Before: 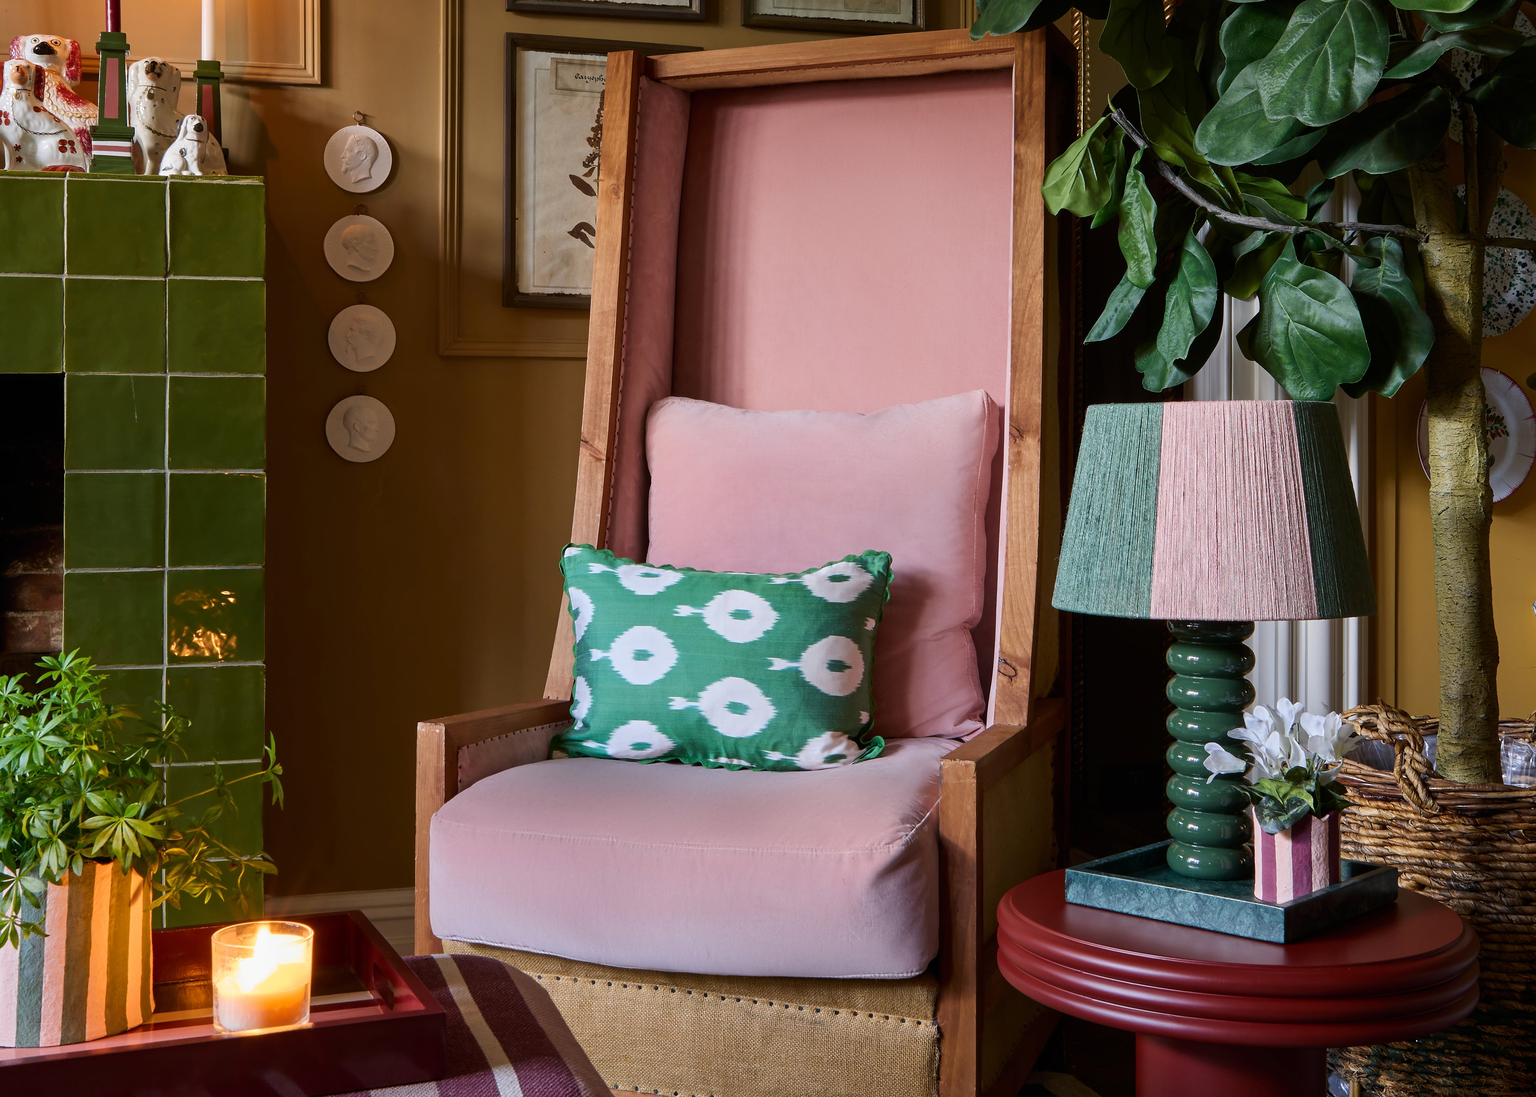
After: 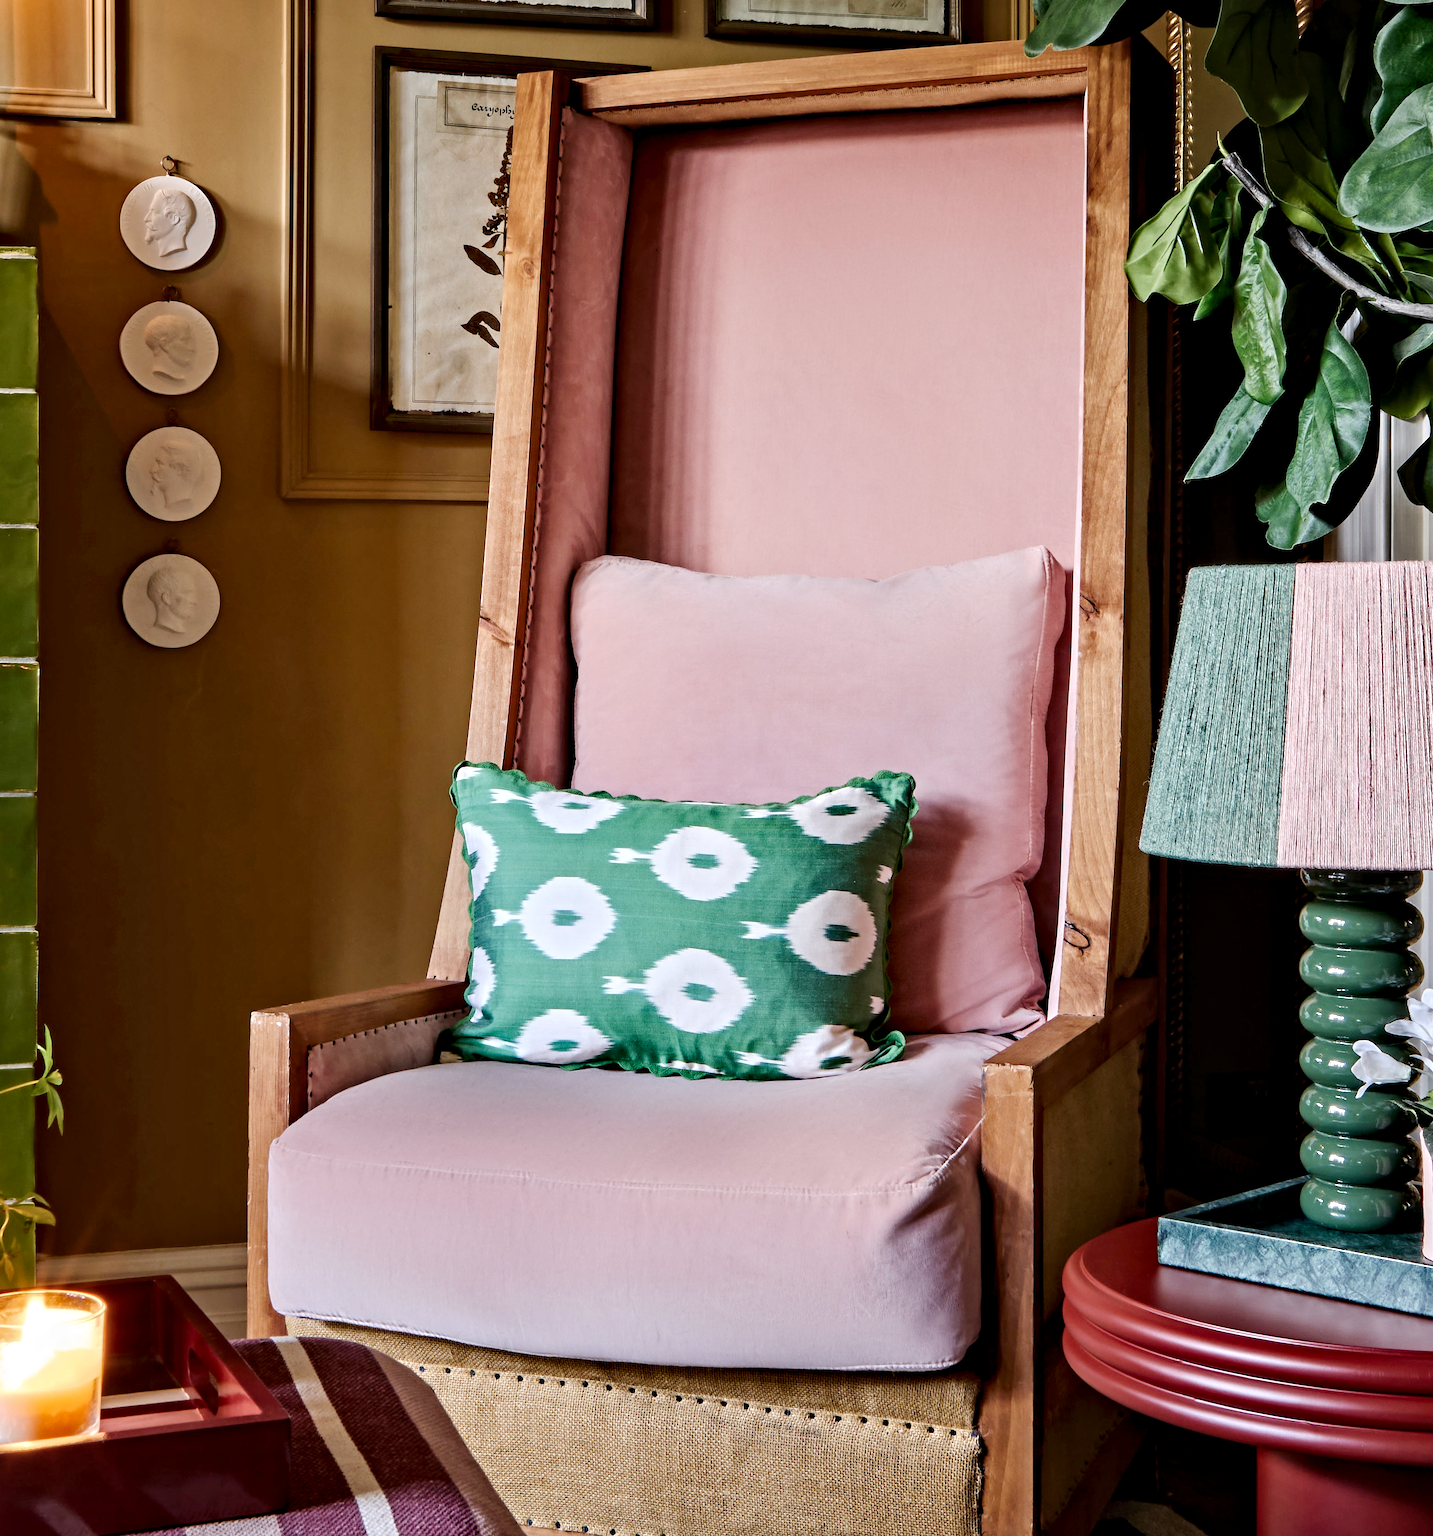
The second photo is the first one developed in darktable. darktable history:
crop and rotate: left 15.546%, right 17.787%
tone curve: curves: ch0 [(0, 0) (0.003, 0.004) (0.011, 0.015) (0.025, 0.033) (0.044, 0.058) (0.069, 0.091) (0.1, 0.131) (0.136, 0.179) (0.177, 0.233) (0.224, 0.295) (0.277, 0.364) (0.335, 0.434) (0.399, 0.51) (0.468, 0.583) (0.543, 0.654) (0.623, 0.724) (0.709, 0.789) (0.801, 0.852) (0.898, 0.924) (1, 1)], preserve colors none
contrast equalizer: y [[0.511, 0.558, 0.631, 0.632, 0.559, 0.512], [0.5 ×6], [0.507, 0.559, 0.627, 0.644, 0.647, 0.647], [0 ×6], [0 ×6]]
